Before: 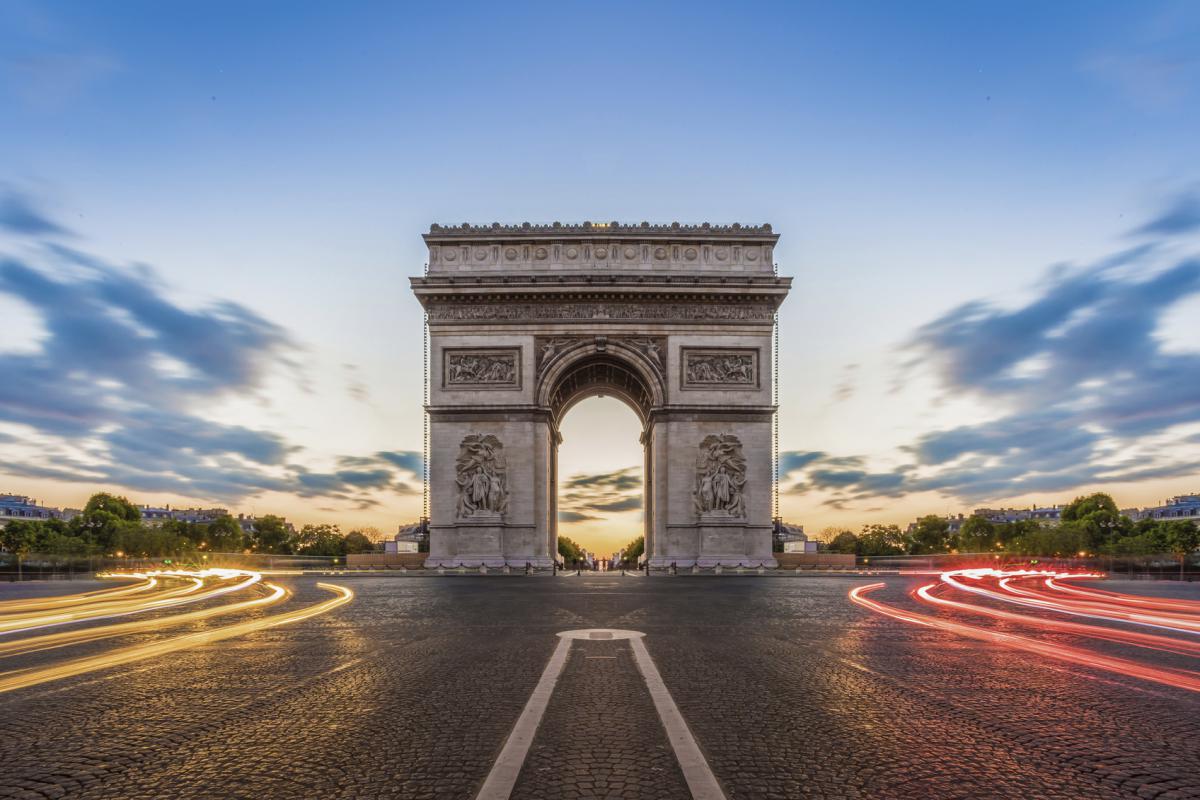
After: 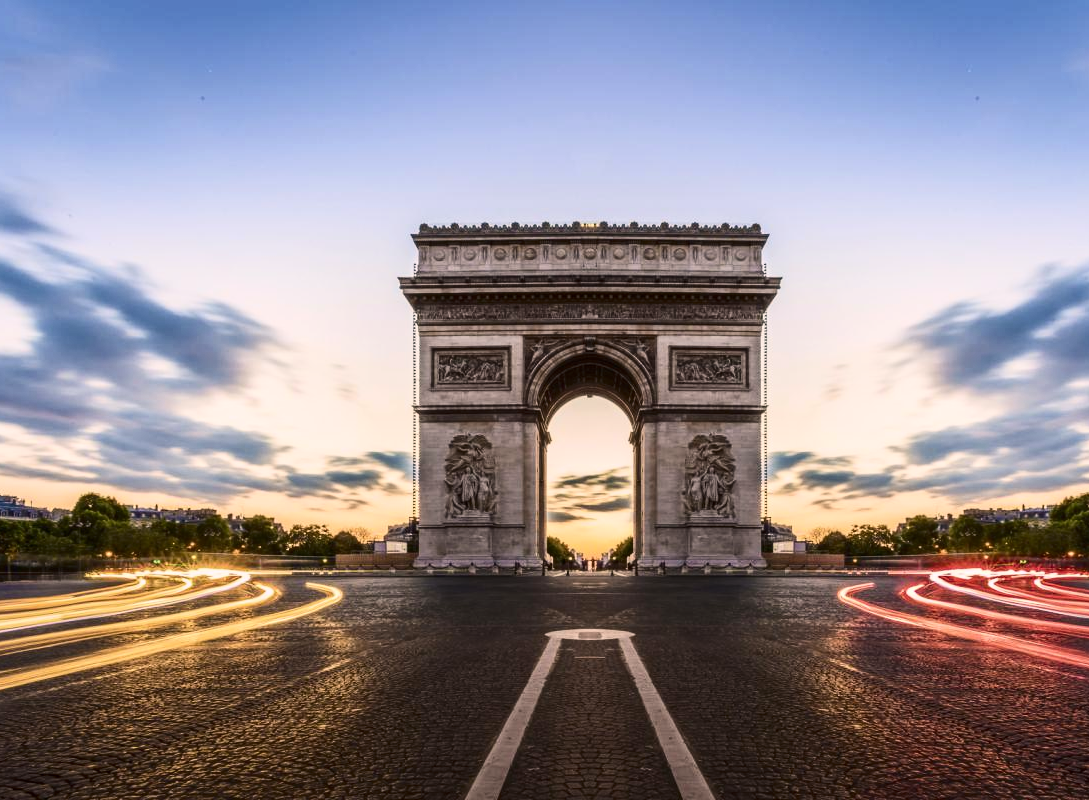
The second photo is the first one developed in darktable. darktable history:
color correction: highlights a* 5.97, highlights b* 4.86
contrast brightness saturation: contrast 0.298
crop and rotate: left 0.98%, right 8.245%
